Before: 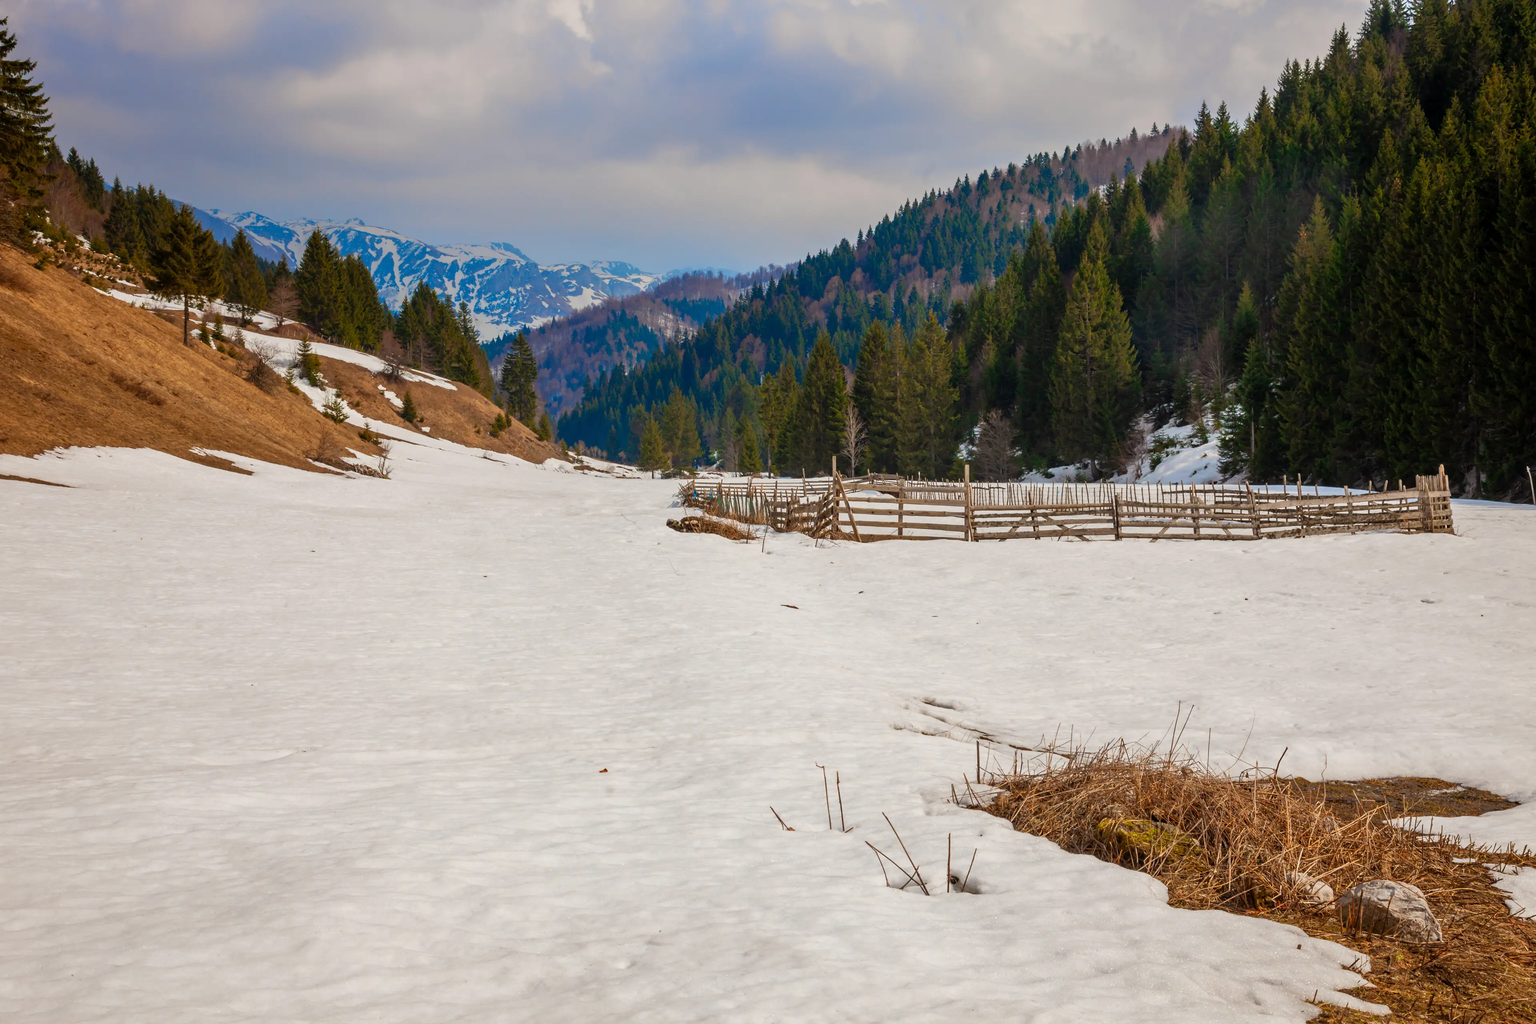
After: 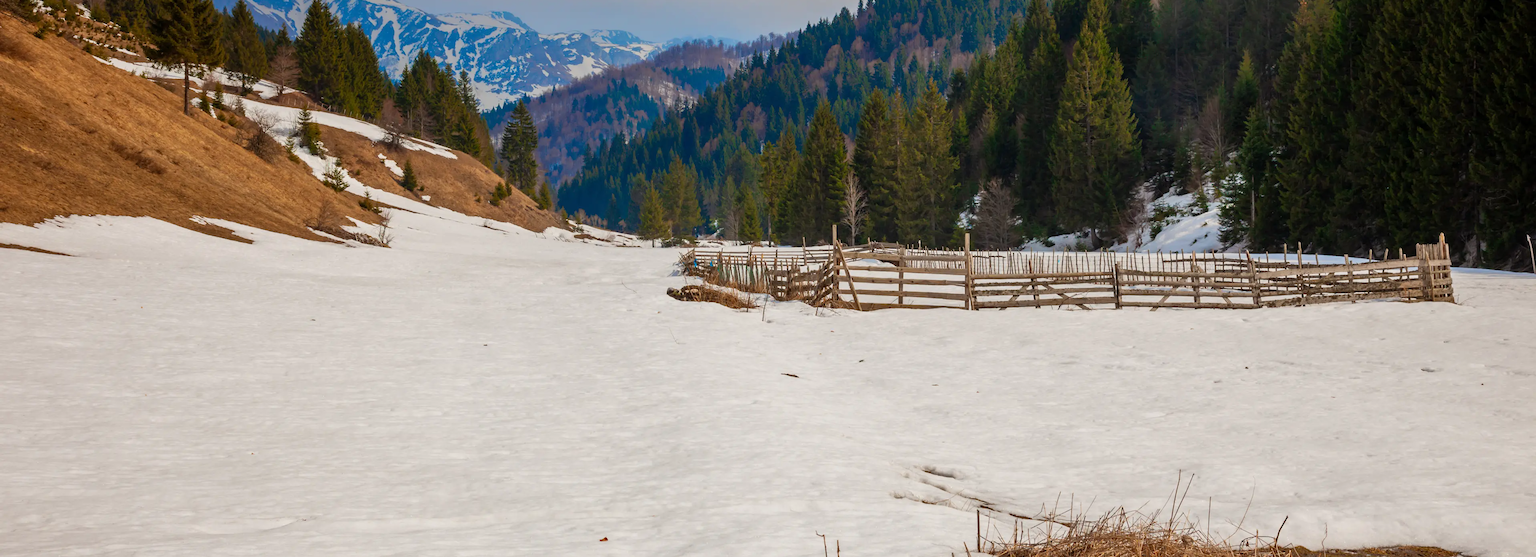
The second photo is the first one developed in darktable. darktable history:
crop and rotate: top 22.638%, bottom 22.876%
